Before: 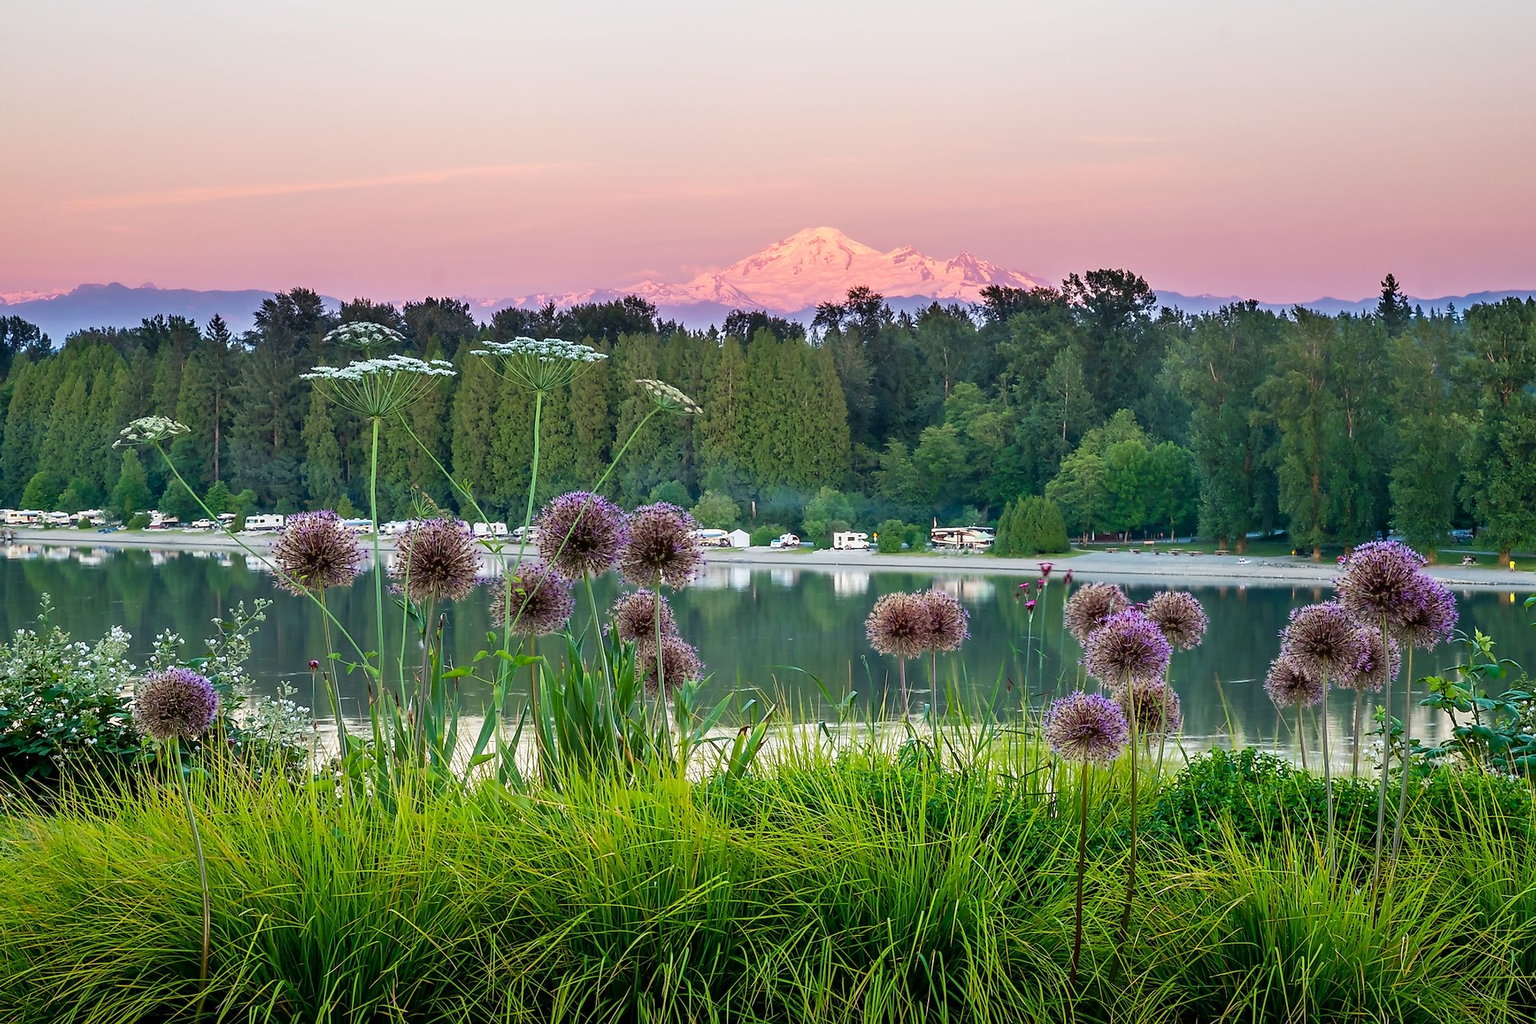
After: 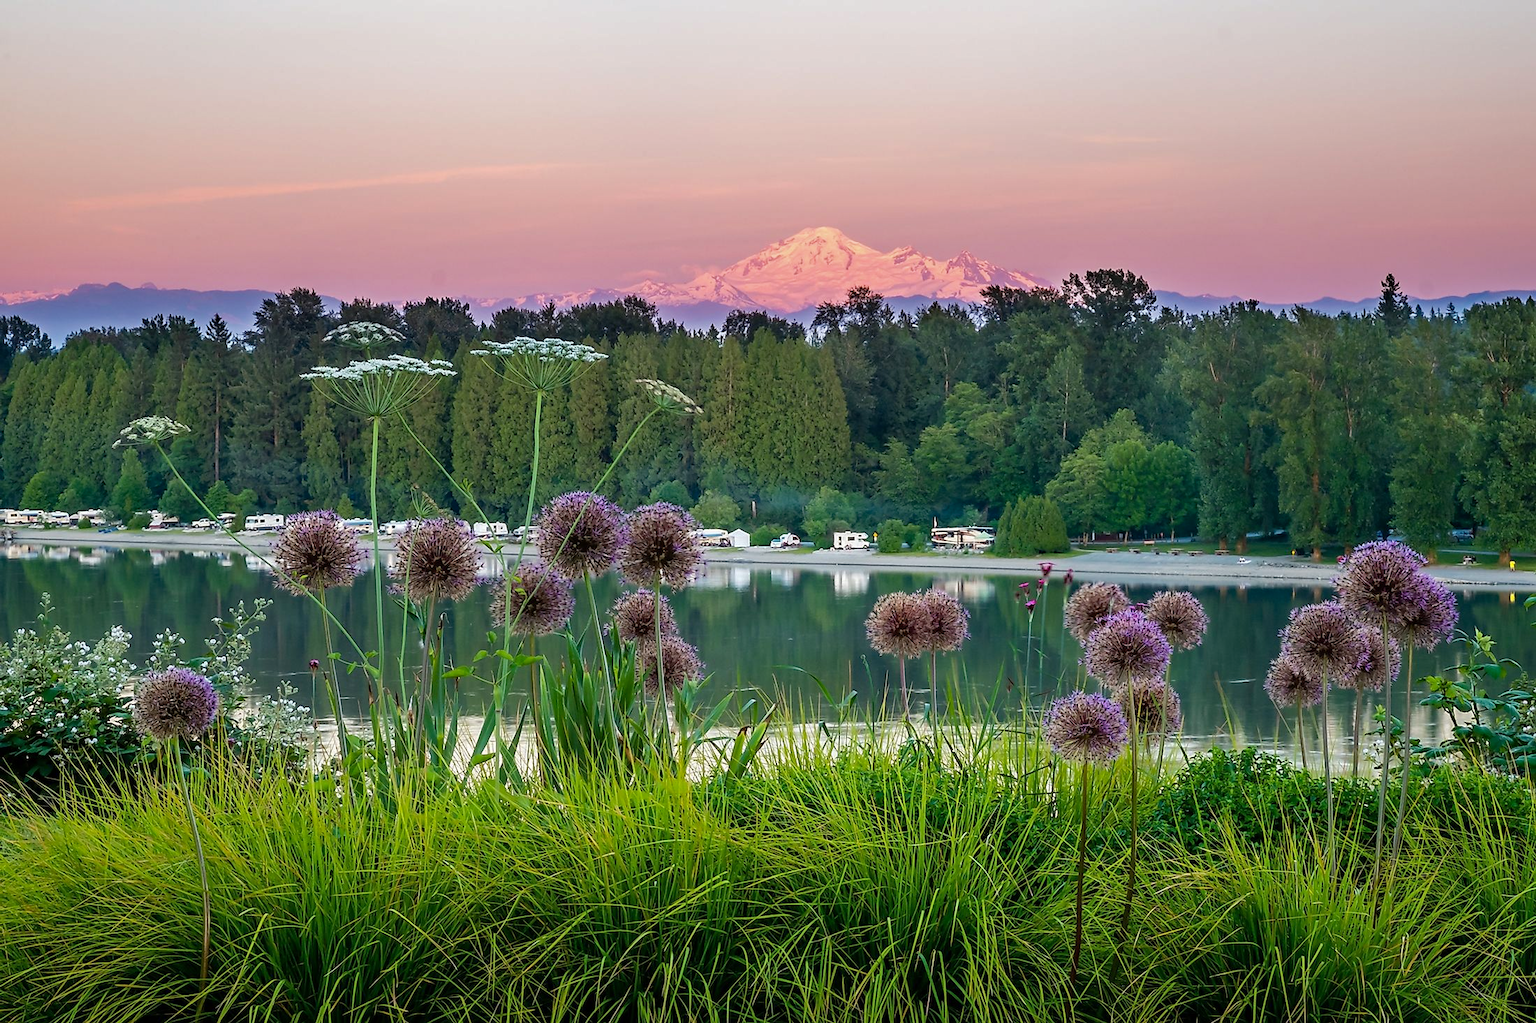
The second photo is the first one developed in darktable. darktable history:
haze removal: compatibility mode true, adaptive false
base curve: curves: ch0 [(0, 0) (0.74, 0.67) (1, 1)]
